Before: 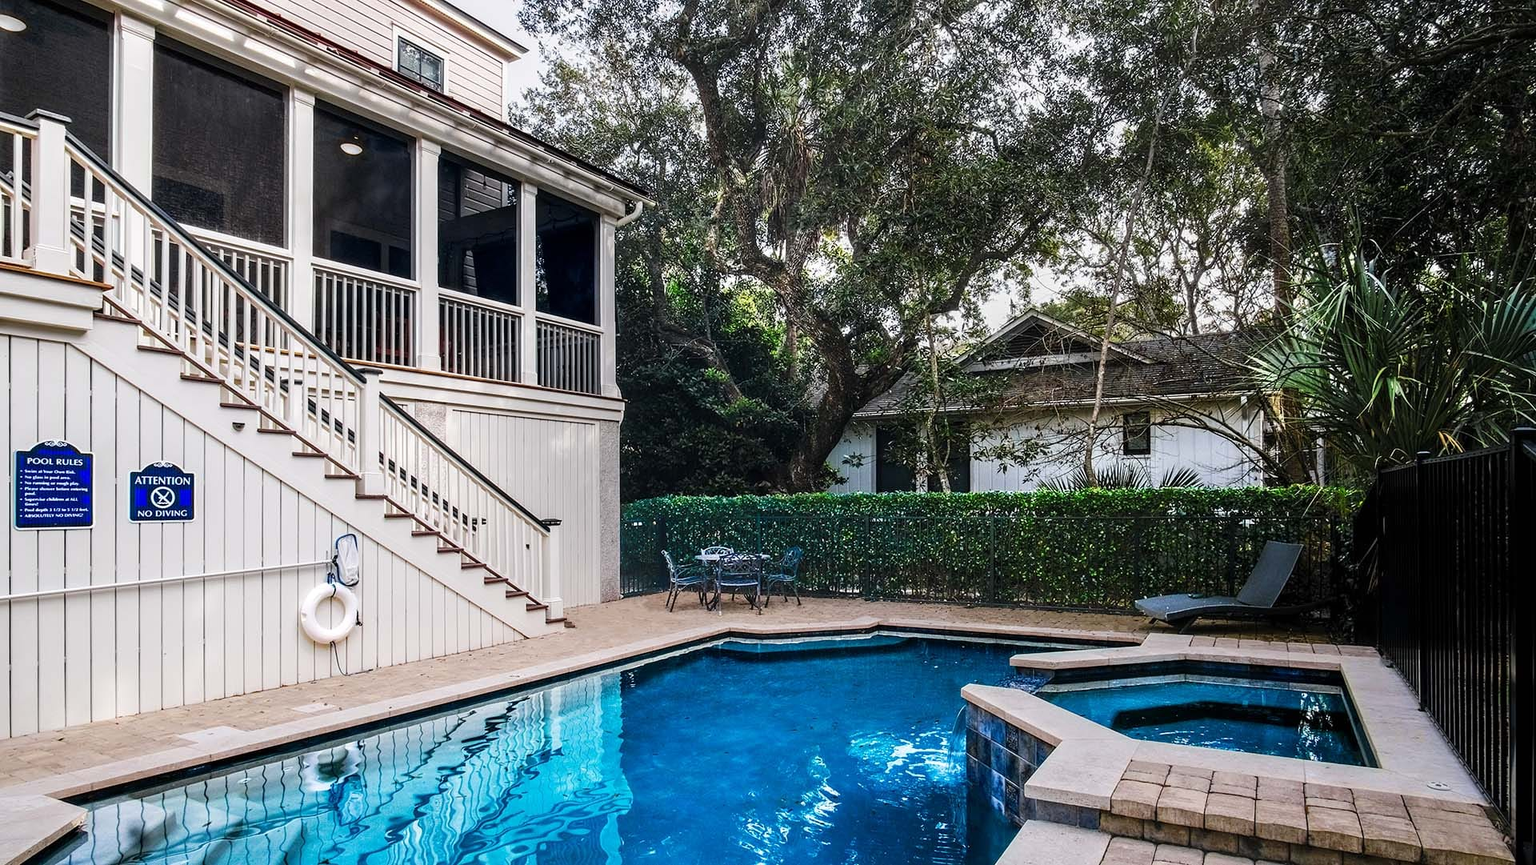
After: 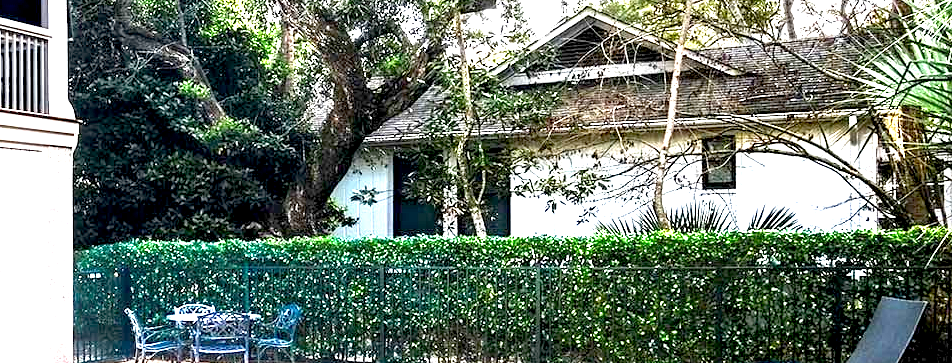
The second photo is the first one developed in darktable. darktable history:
crop: left 36.581%, top 35.137%, right 13.155%, bottom 31.012%
exposure: black level correction 0.005, exposure 2.077 EV, compensate highlight preservation false
